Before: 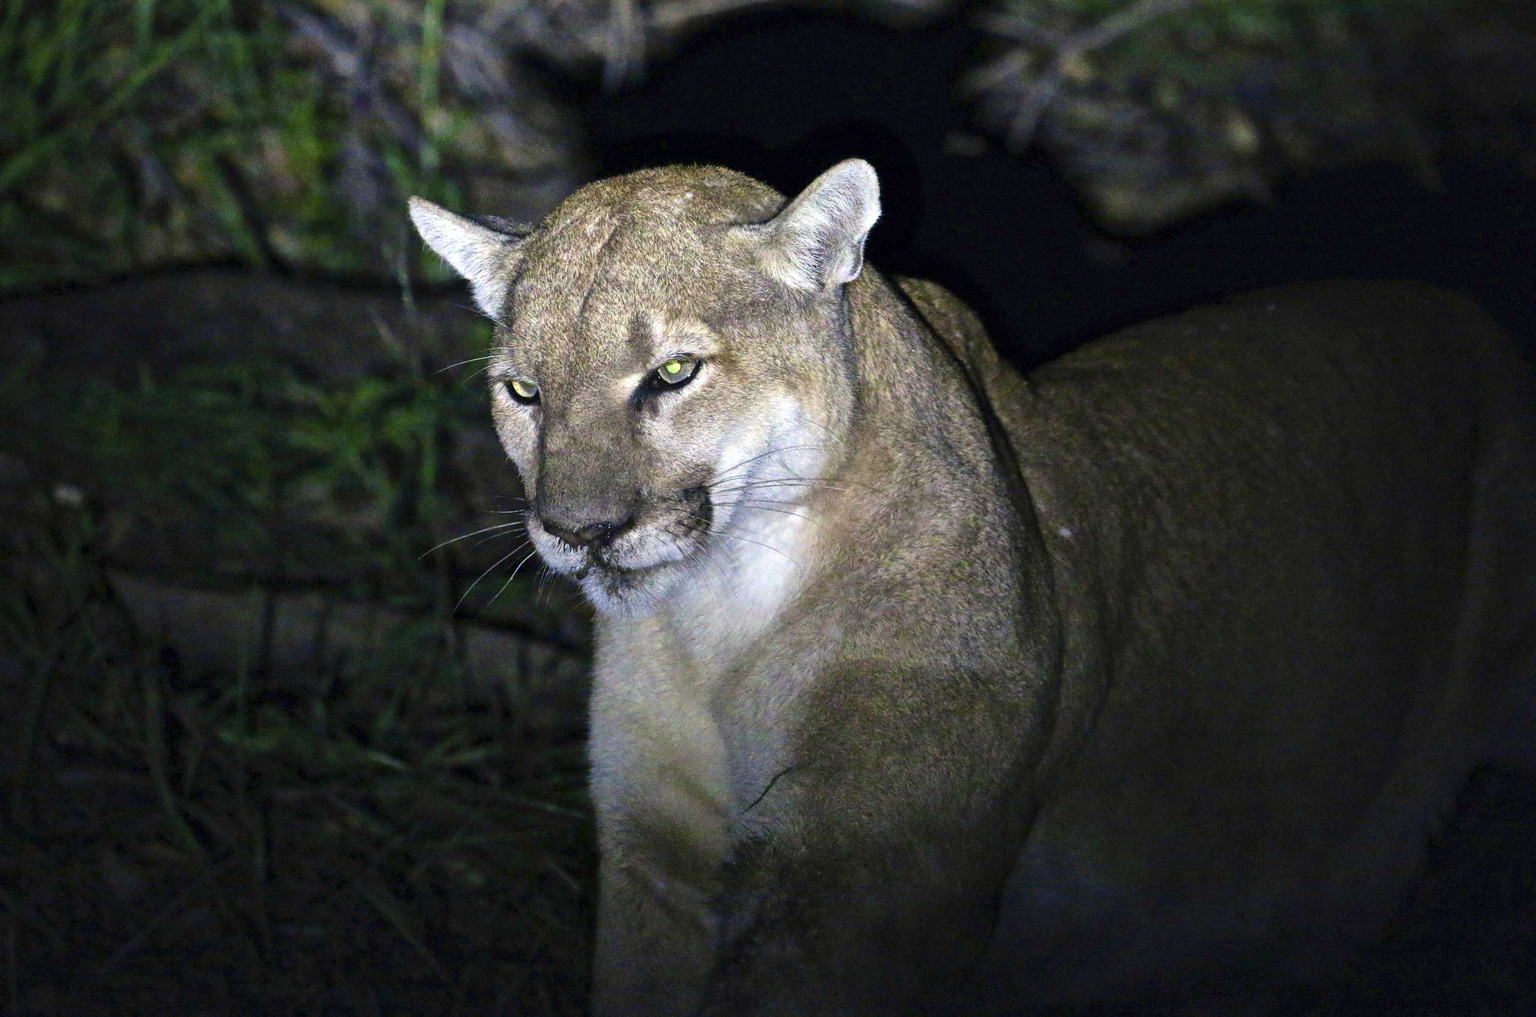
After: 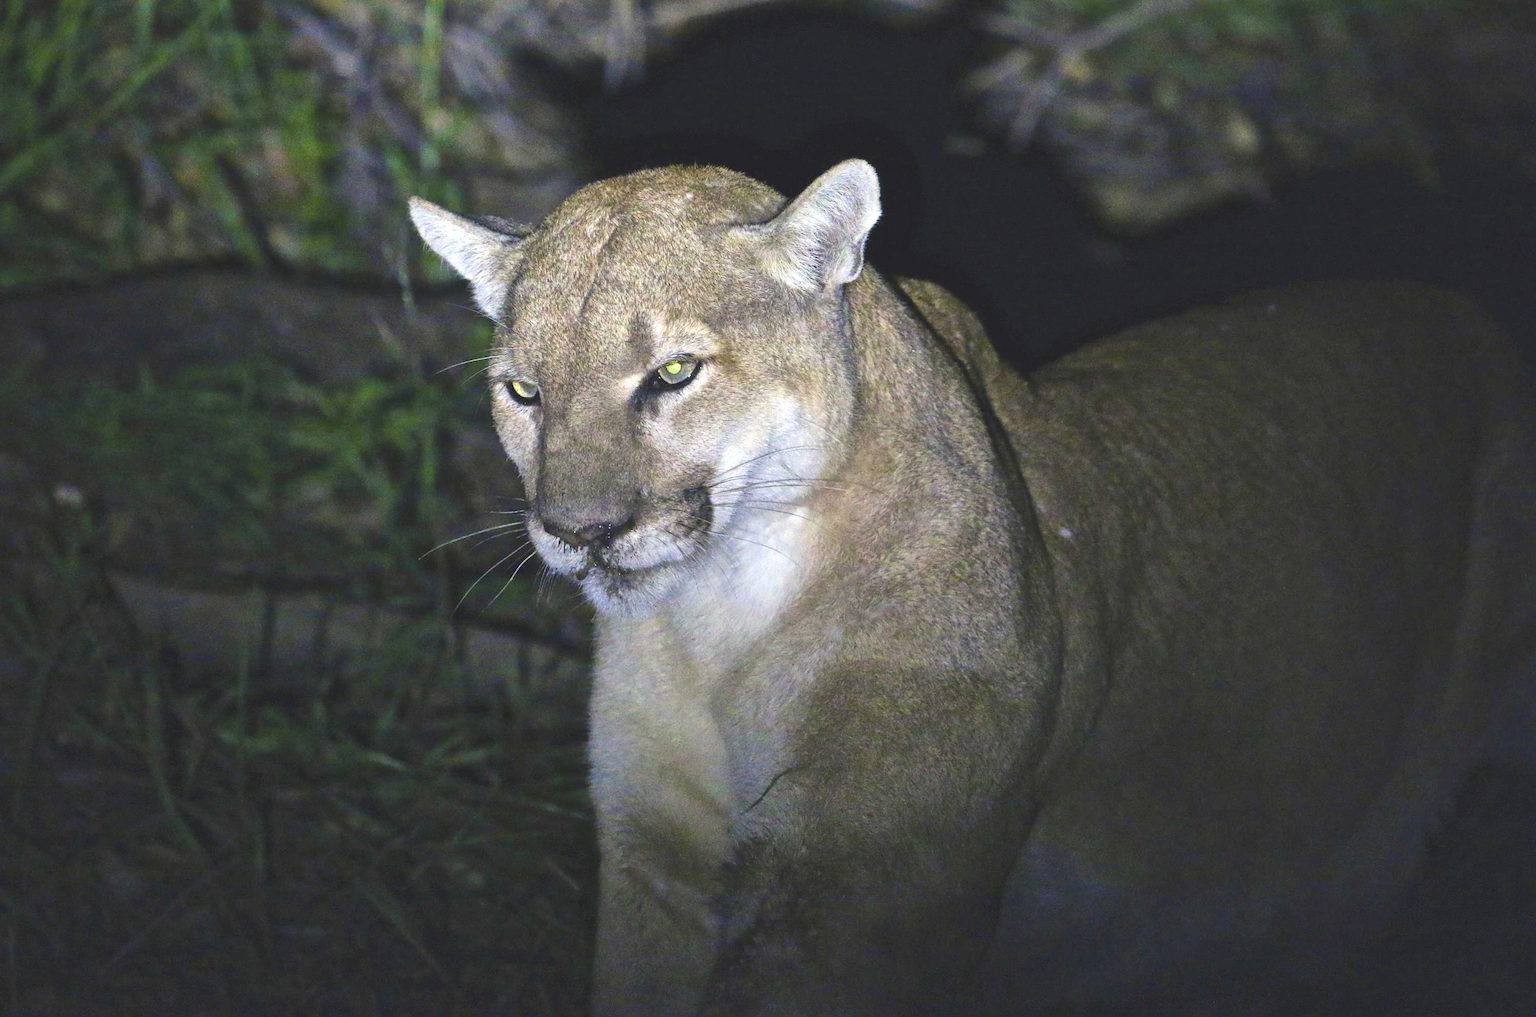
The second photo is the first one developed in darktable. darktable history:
tone curve: curves: ch0 [(0, 0.137) (1, 1)], color space Lab, independent channels, preserve colors none
